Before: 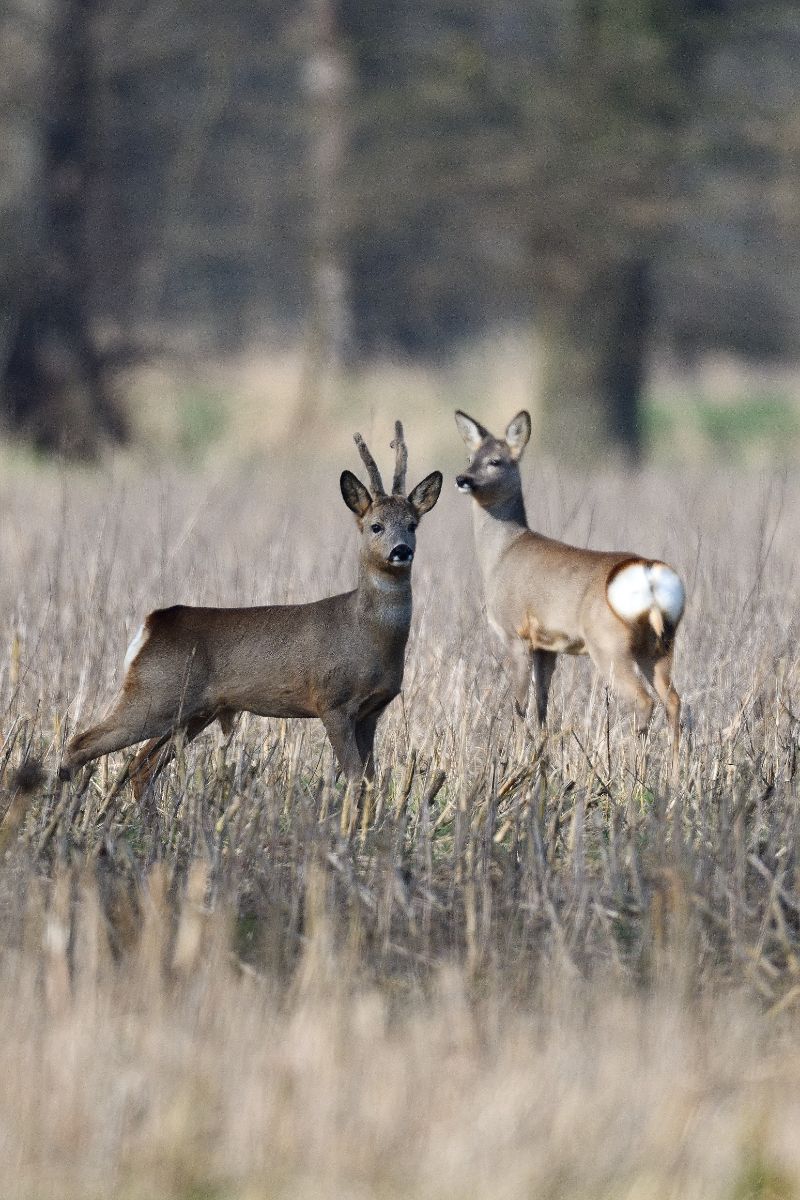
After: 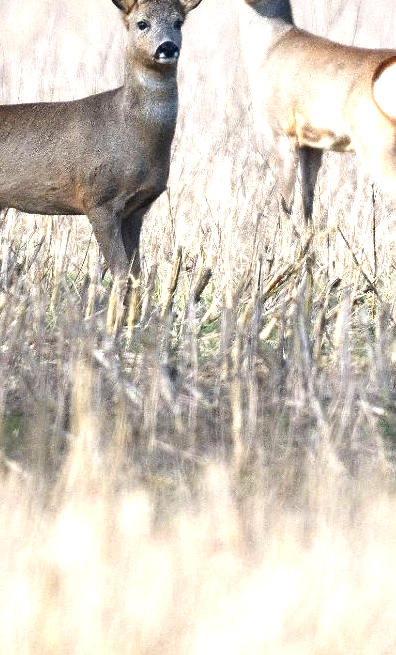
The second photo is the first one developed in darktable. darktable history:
exposure: black level correction 0, exposure 1.191 EV, compensate exposure bias true, compensate highlight preservation false
crop: left 29.285%, top 41.921%, right 21.152%, bottom 3.469%
base curve: curves: ch0 [(0, 0) (0.297, 0.298) (1, 1)], preserve colors none
